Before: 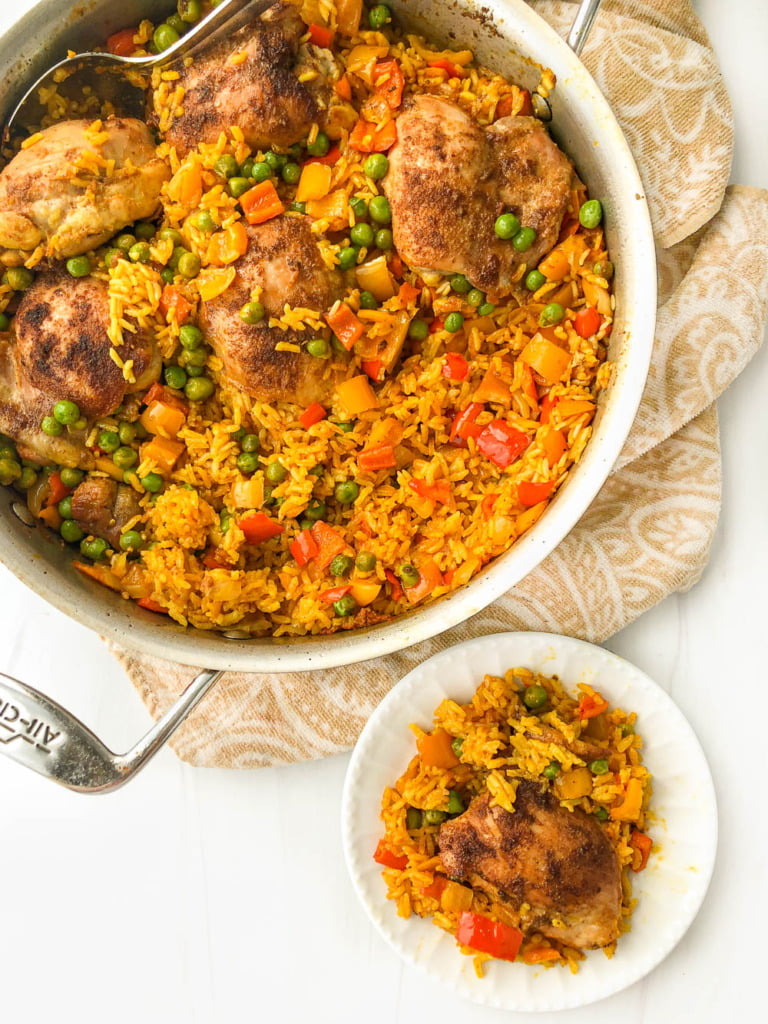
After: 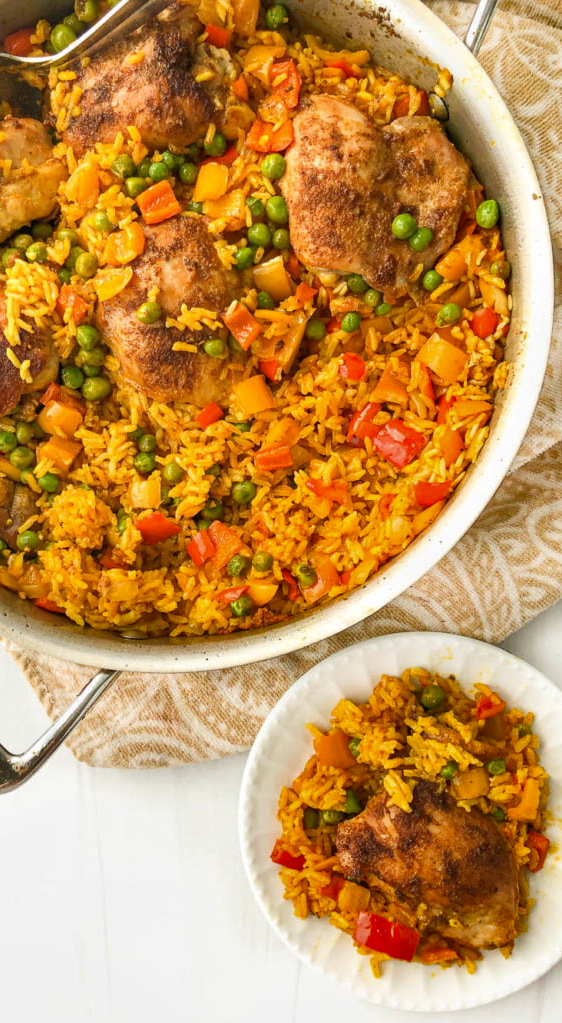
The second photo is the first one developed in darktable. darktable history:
crop: left 13.443%, right 13.31%
shadows and highlights: low approximation 0.01, soften with gaussian
